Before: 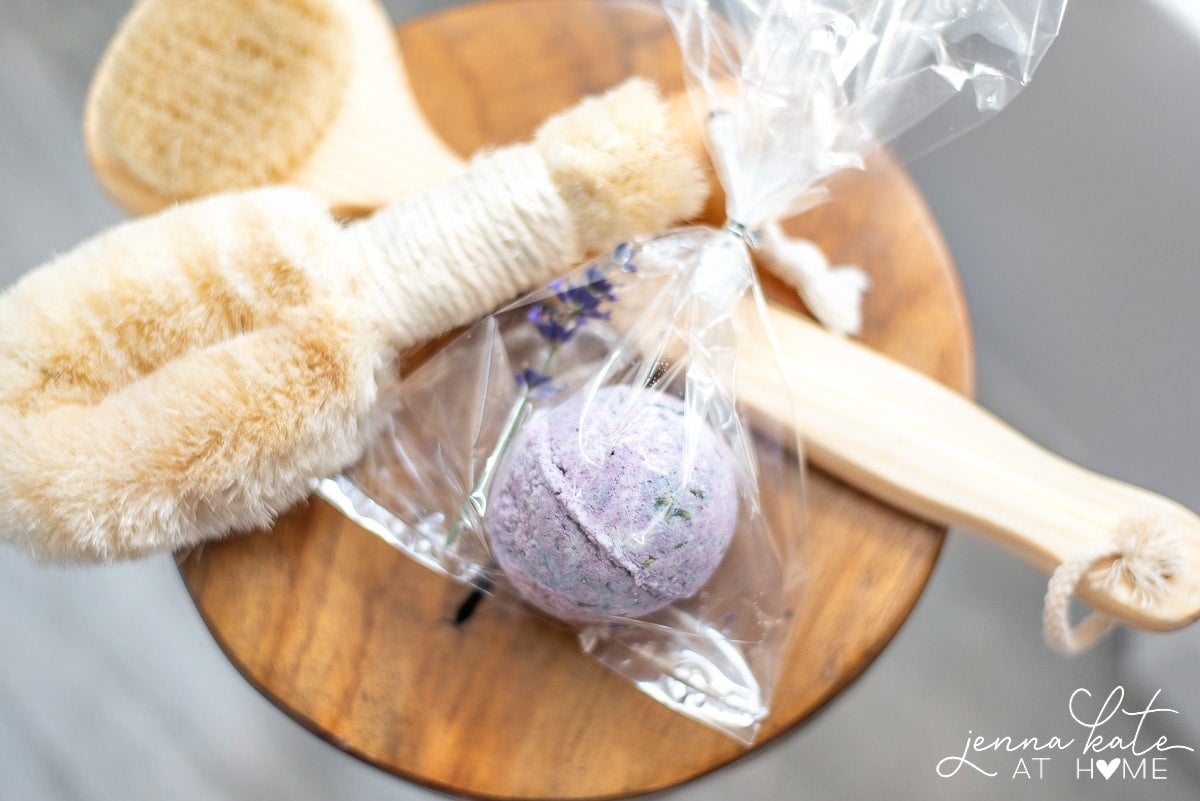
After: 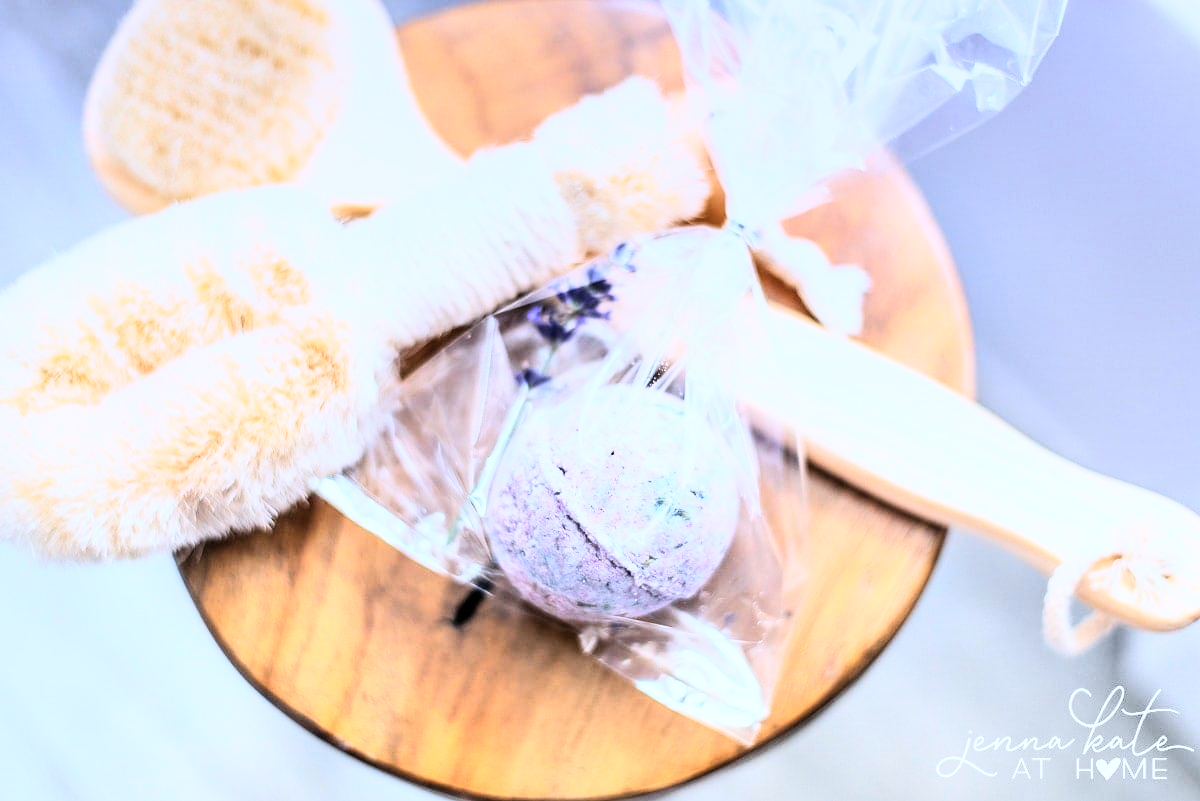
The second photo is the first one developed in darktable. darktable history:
graduated density: hue 238.83°, saturation 50%
color calibration: x 0.367, y 0.379, temperature 4395.86 K
rgb curve: curves: ch0 [(0, 0) (0.21, 0.15) (0.24, 0.21) (0.5, 0.75) (0.75, 0.96) (0.89, 0.99) (1, 1)]; ch1 [(0, 0.02) (0.21, 0.13) (0.25, 0.2) (0.5, 0.67) (0.75, 0.9) (0.89, 0.97) (1, 1)]; ch2 [(0, 0.02) (0.21, 0.13) (0.25, 0.2) (0.5, 0.67) (0.75, 0.9) (0.89, 0.97) (1, 1)], compensate middle gray true
